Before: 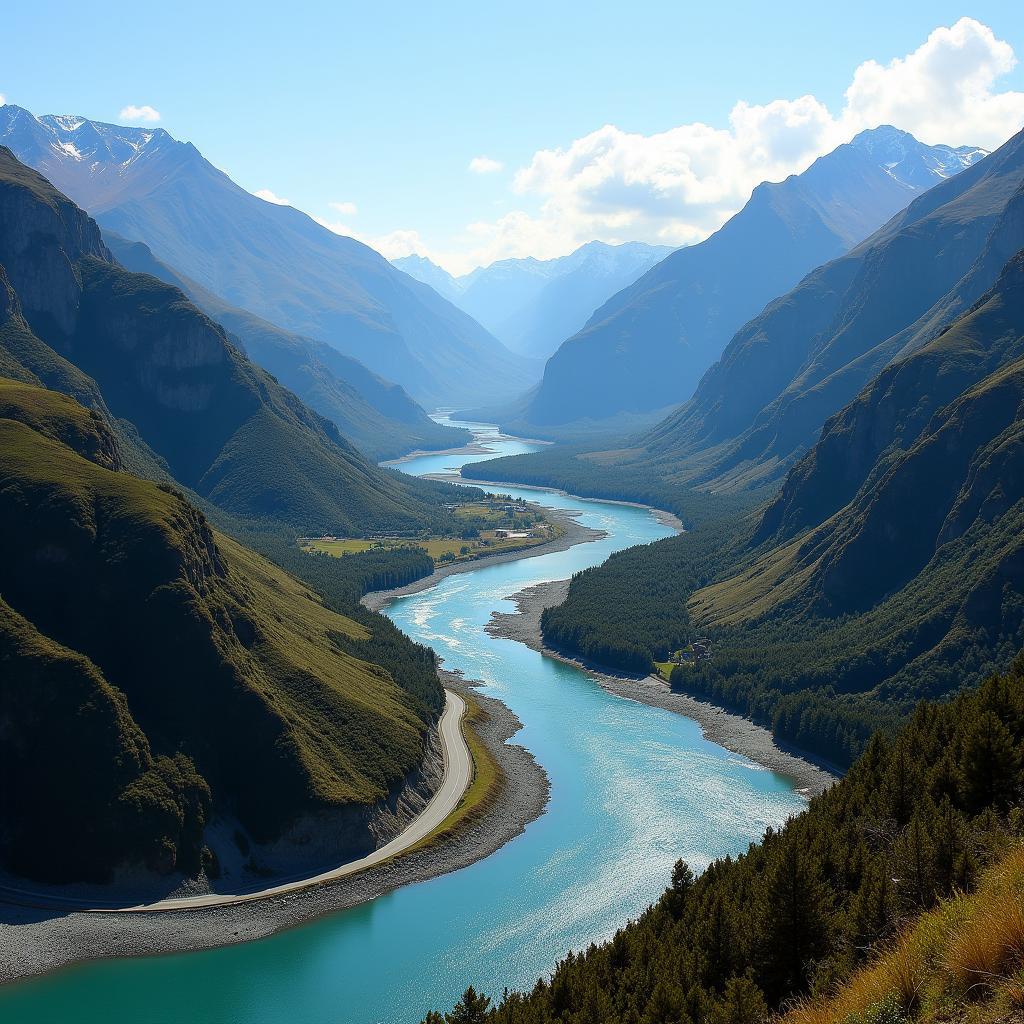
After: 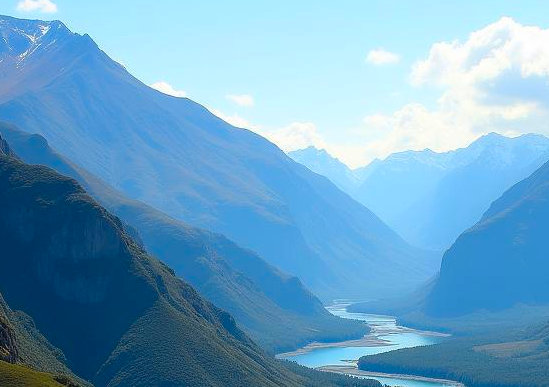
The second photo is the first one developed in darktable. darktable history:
crop: left 10.121%, top 10.631%, right 36.218%, bottom 51.526%
color balance rgb: perceptual saturation grading › global saturation 20%, global vibrance 20%
